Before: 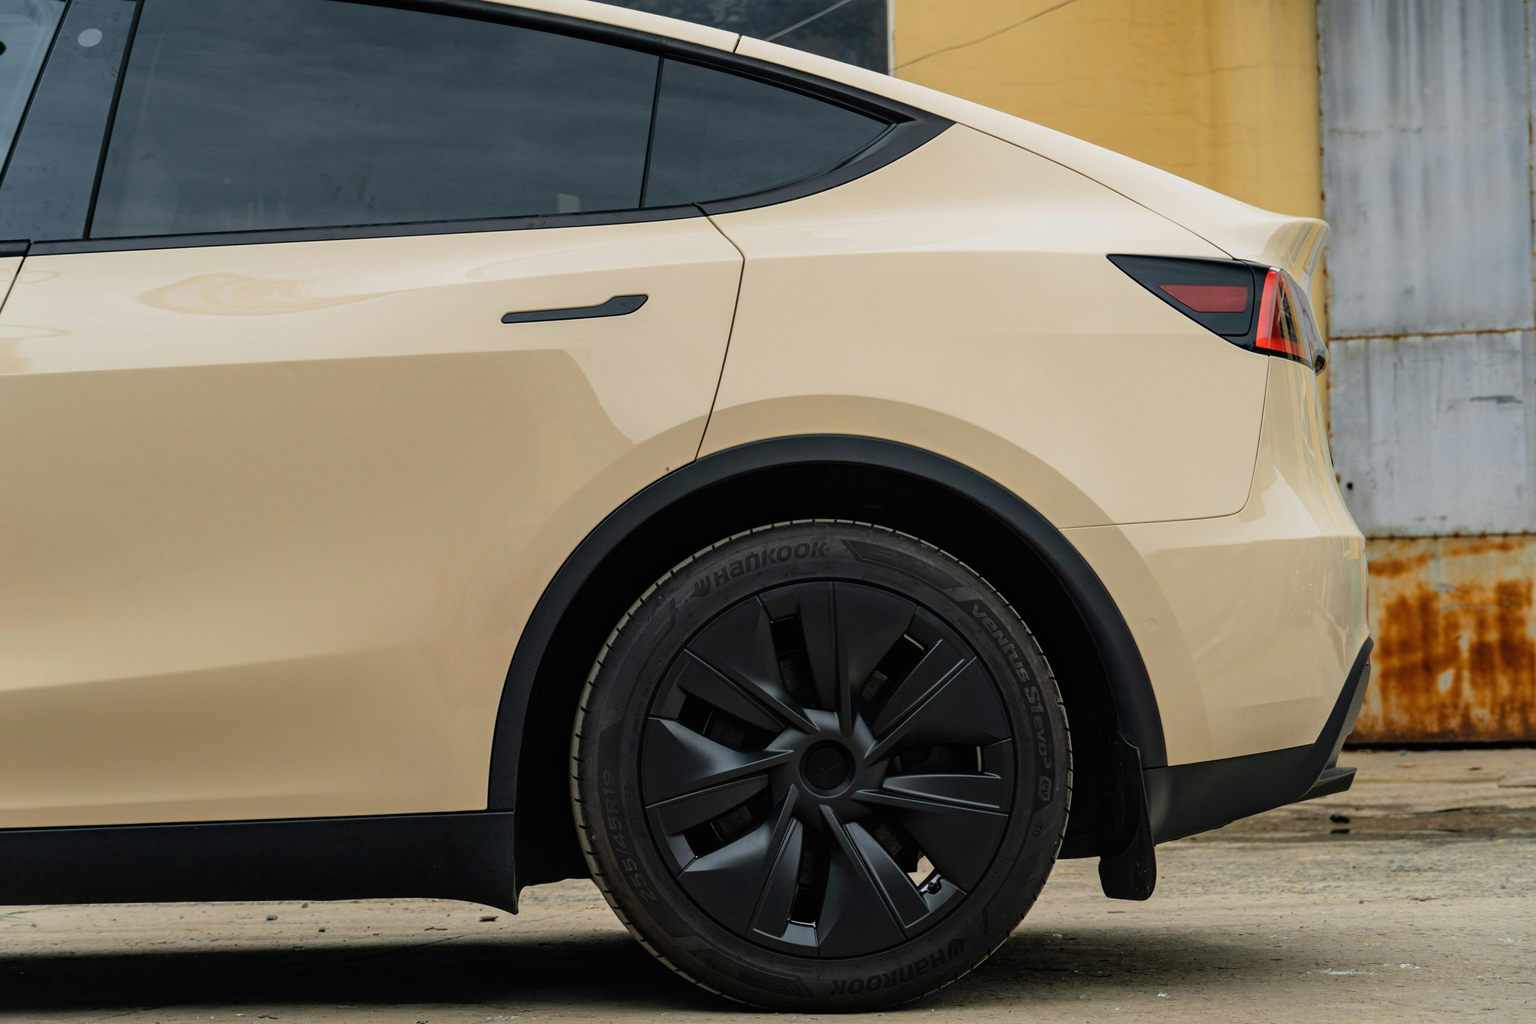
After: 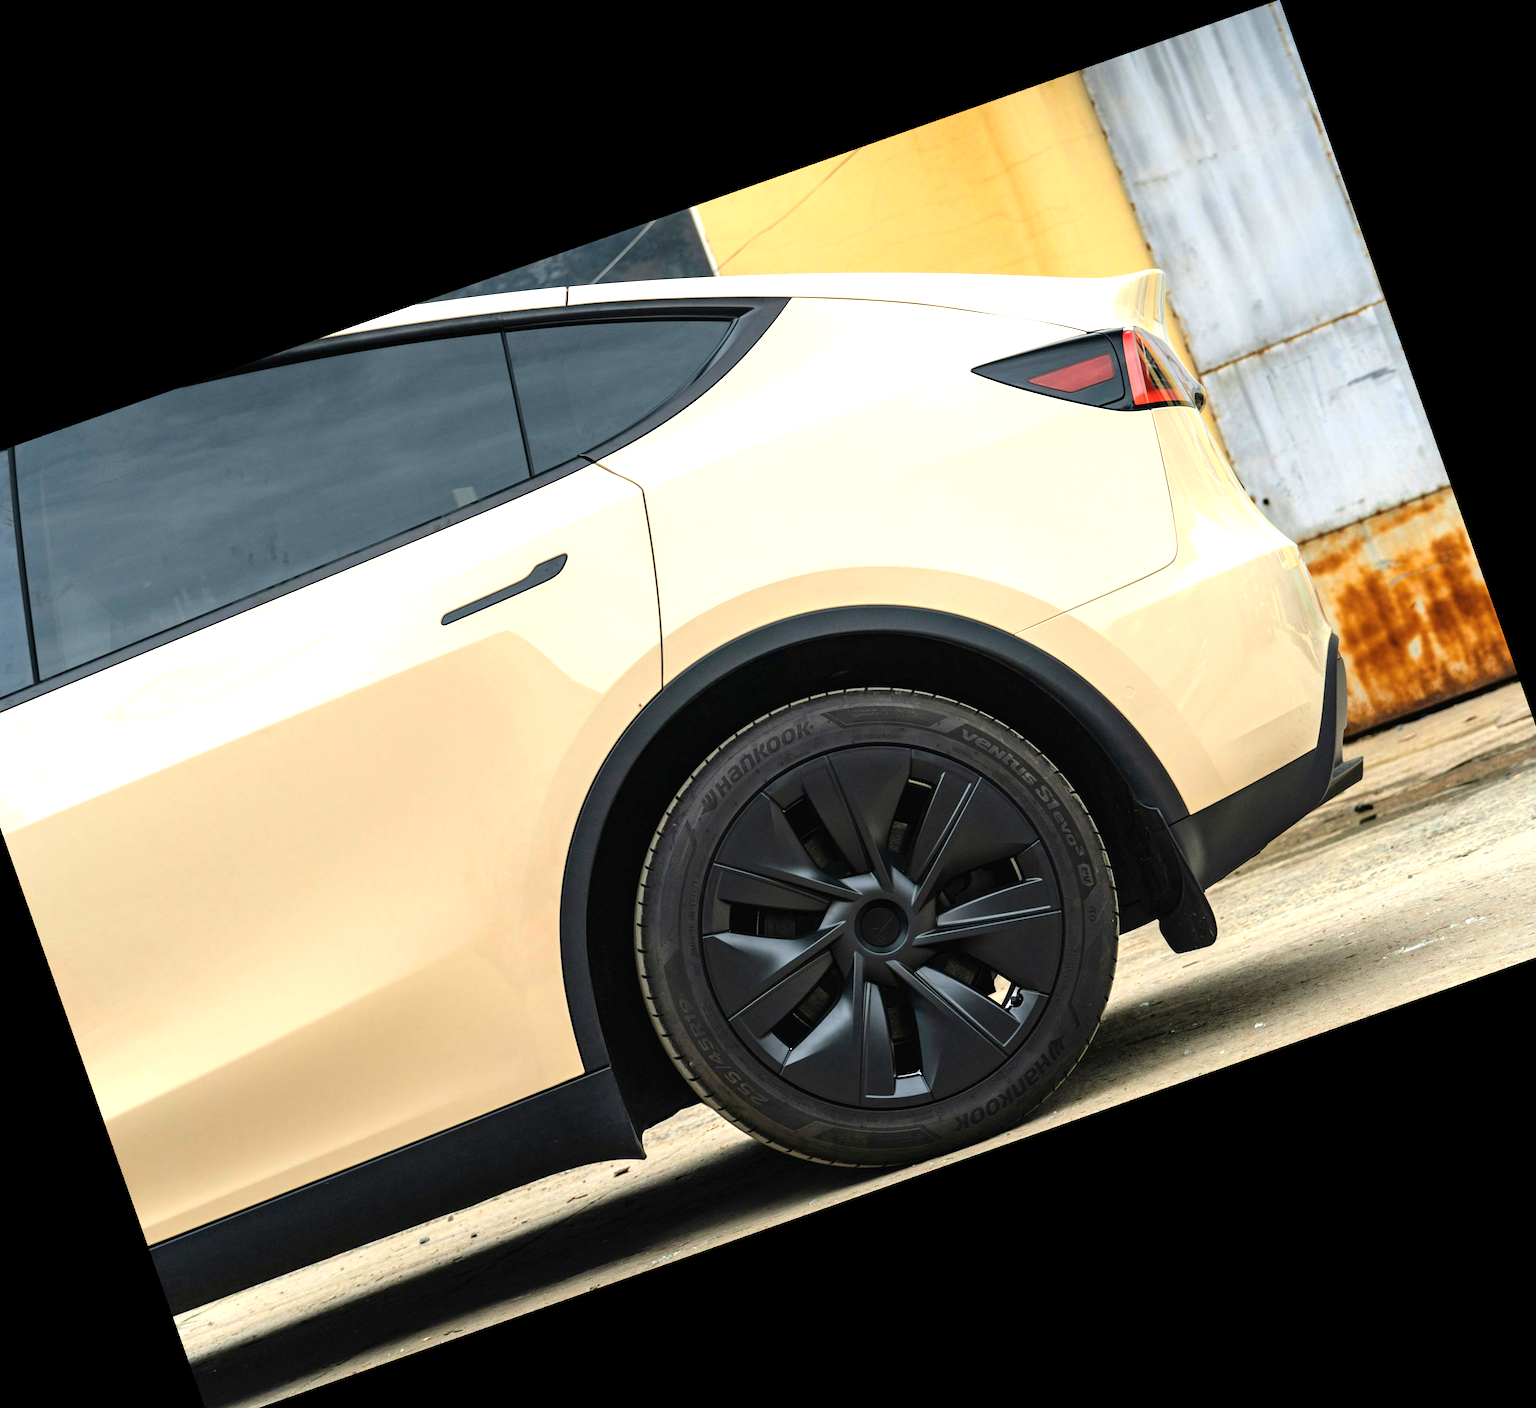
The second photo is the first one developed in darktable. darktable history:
color balance rgb: global vibrance 10%
exposure: exposure 1.2 EV, compensate highlight preservation false
crop and rotate: angle 19.43°, left 6.812%, right 4.125%, bottom 1.087%
